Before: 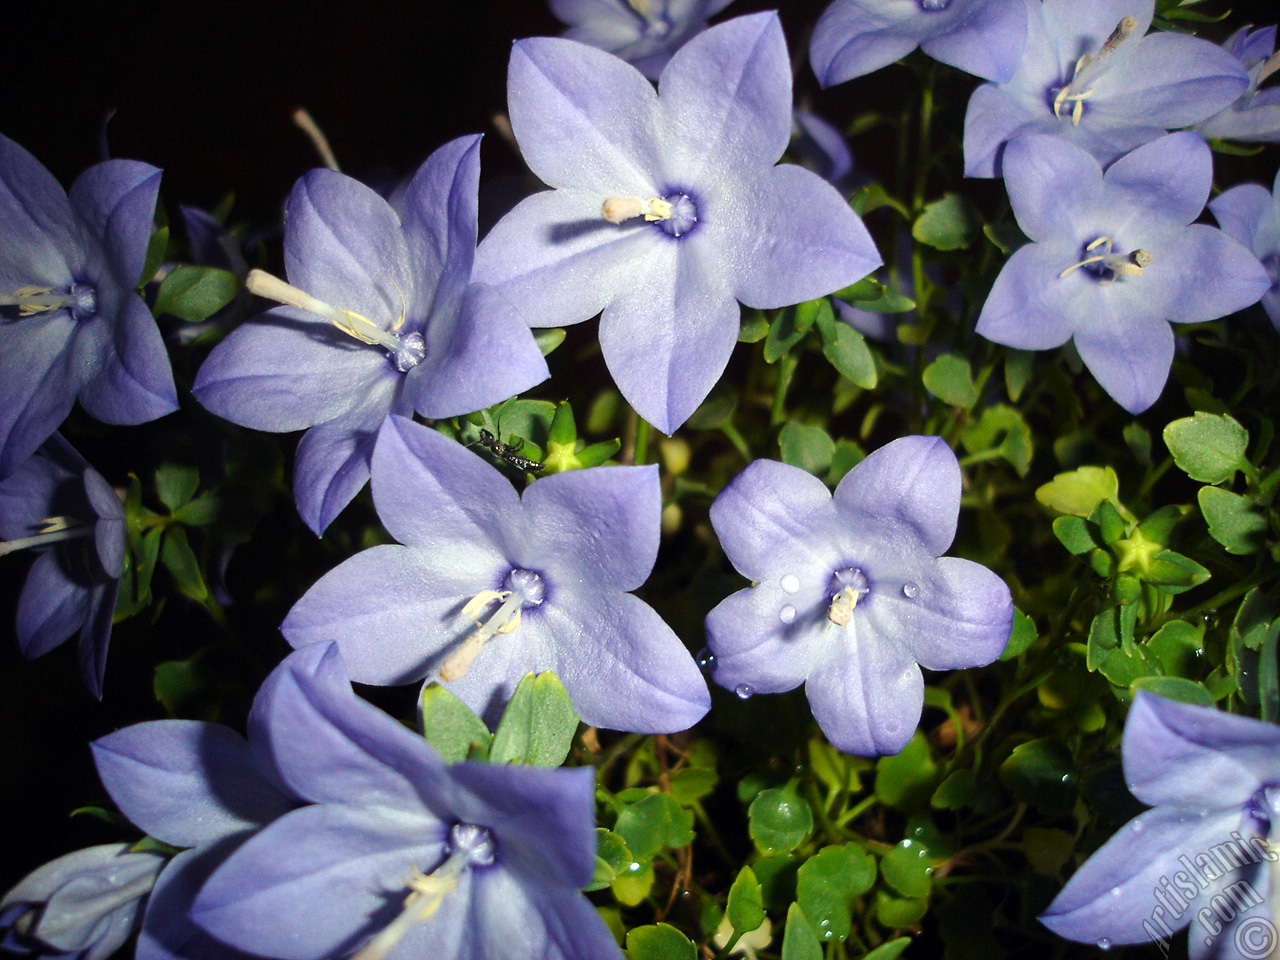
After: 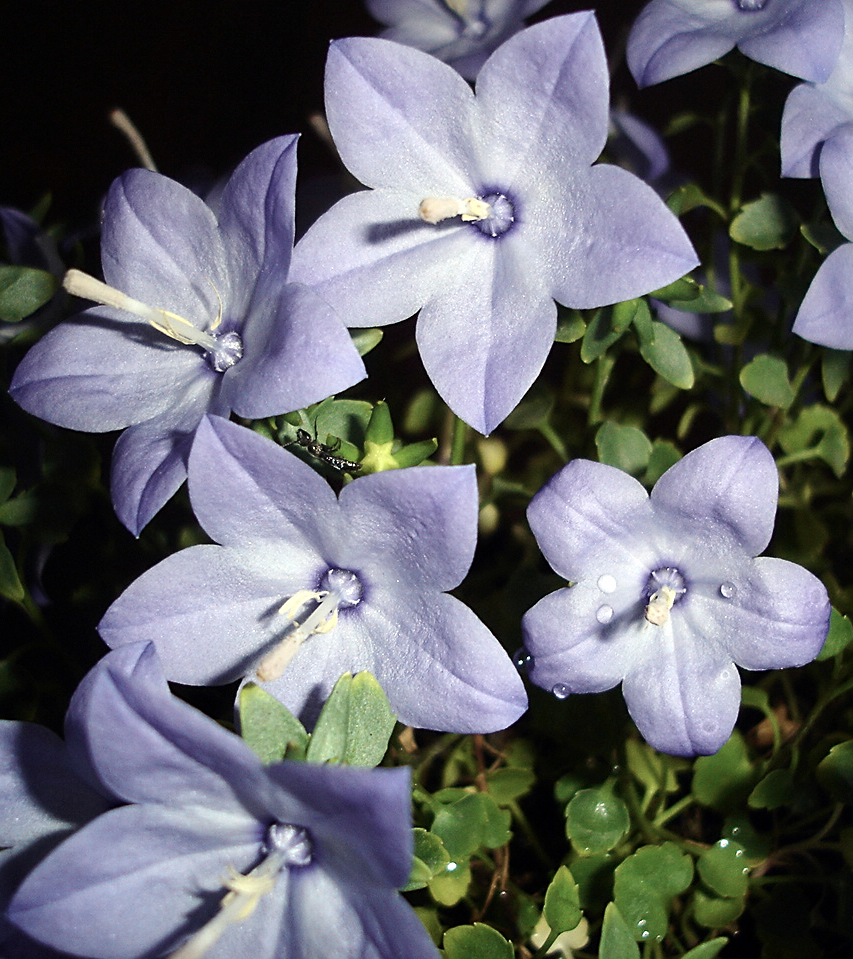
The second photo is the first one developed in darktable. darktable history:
crop and rotate: left 14.356%, right 18.941%
sharpen: radius 1.898, amount 0.407, threshold 1.488
contrast brightness saturation: contrast 0.104, saturation -0.28
